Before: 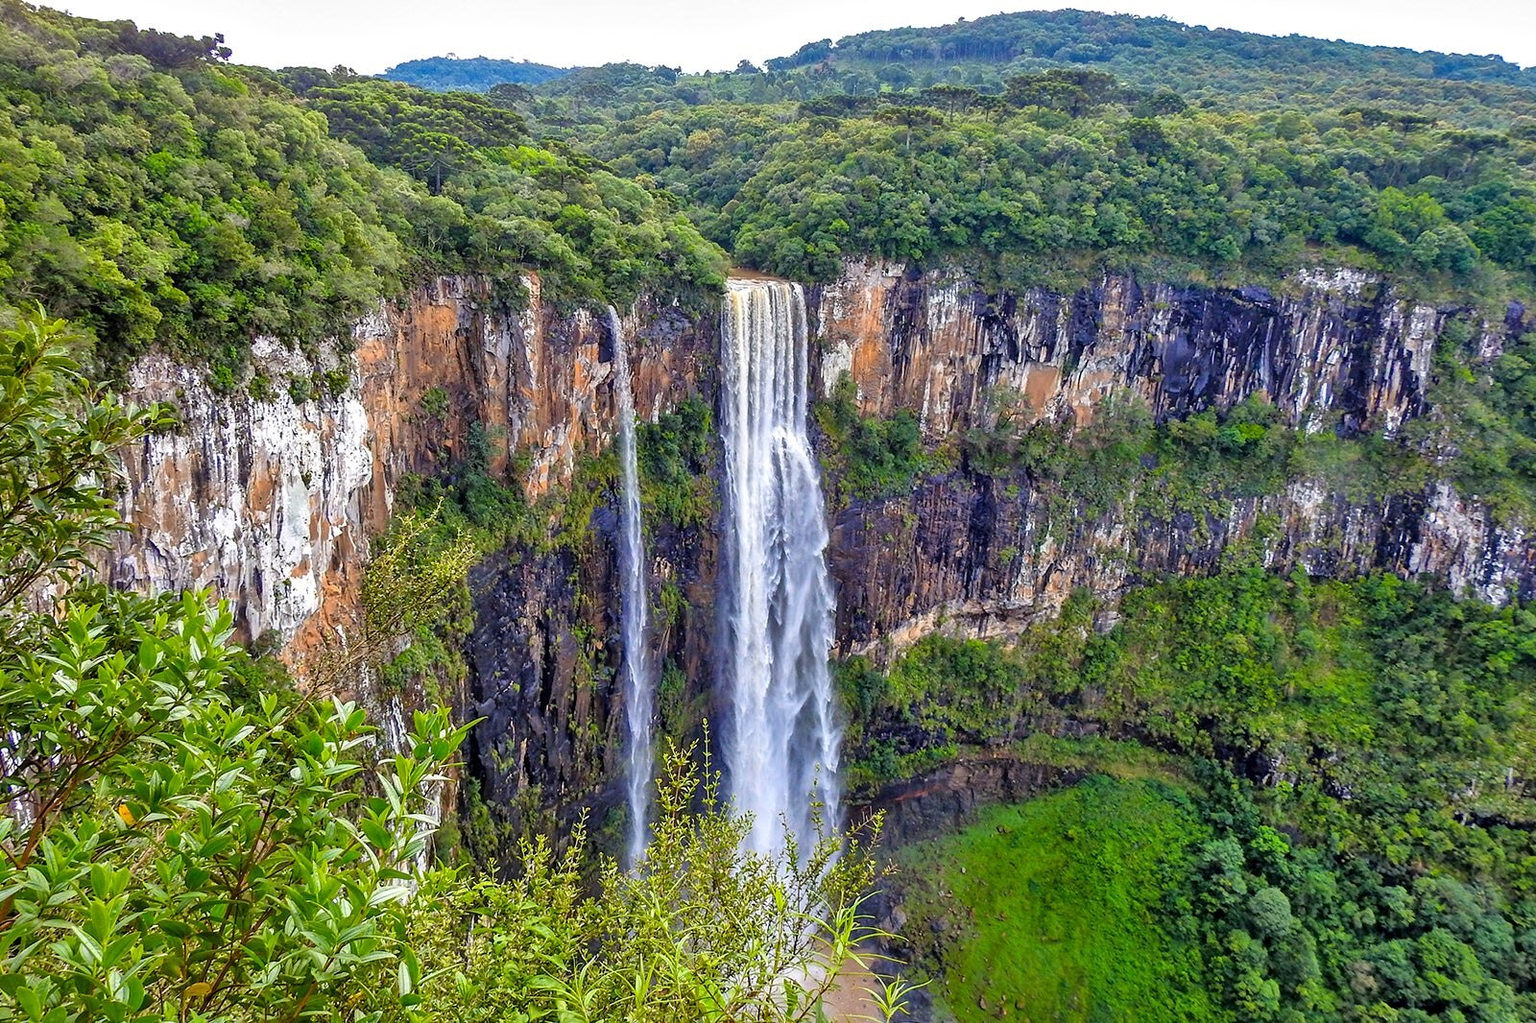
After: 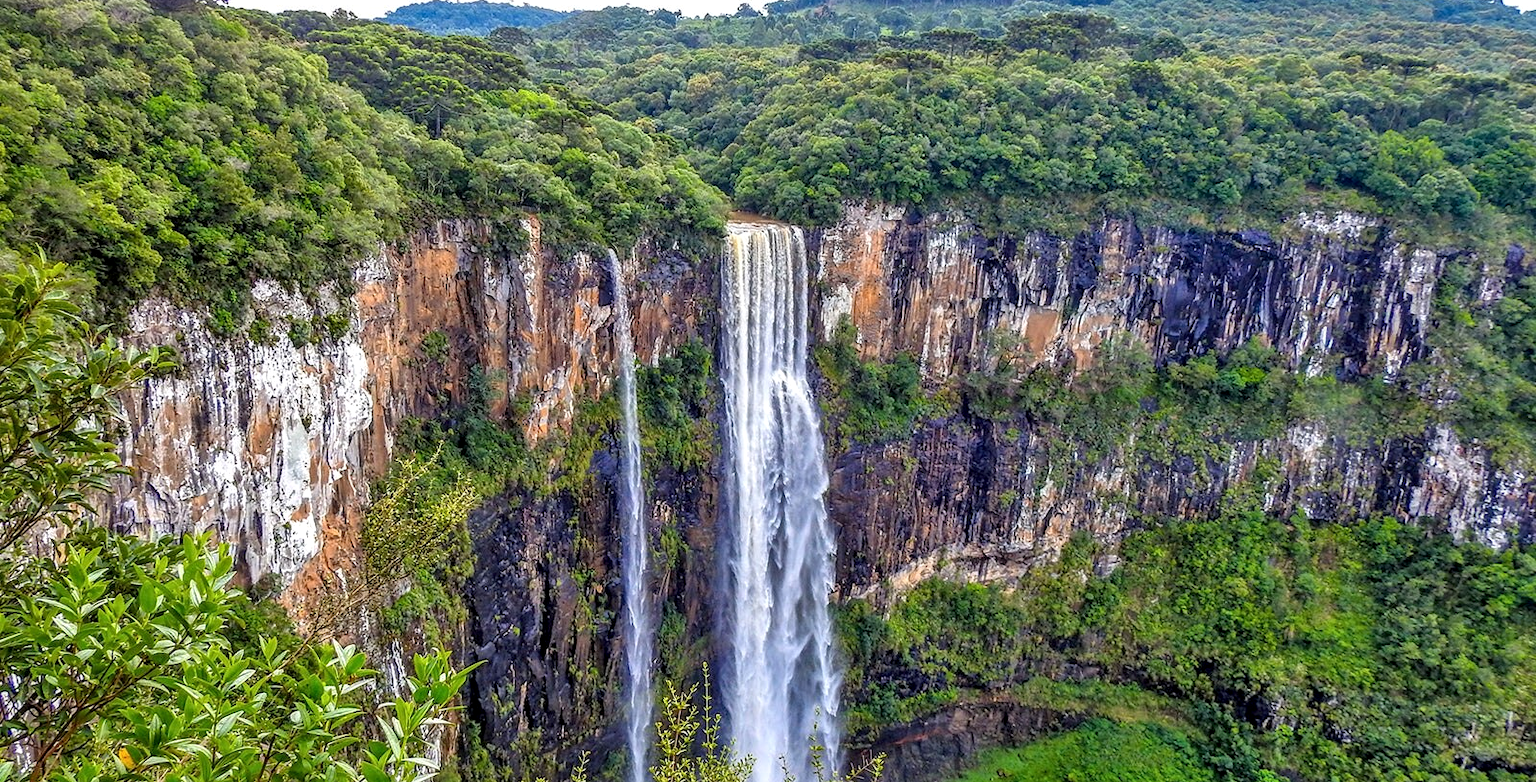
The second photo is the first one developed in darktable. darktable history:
crop: top 5.571%, bottom 17.911%
local contrast: on, module defaults
